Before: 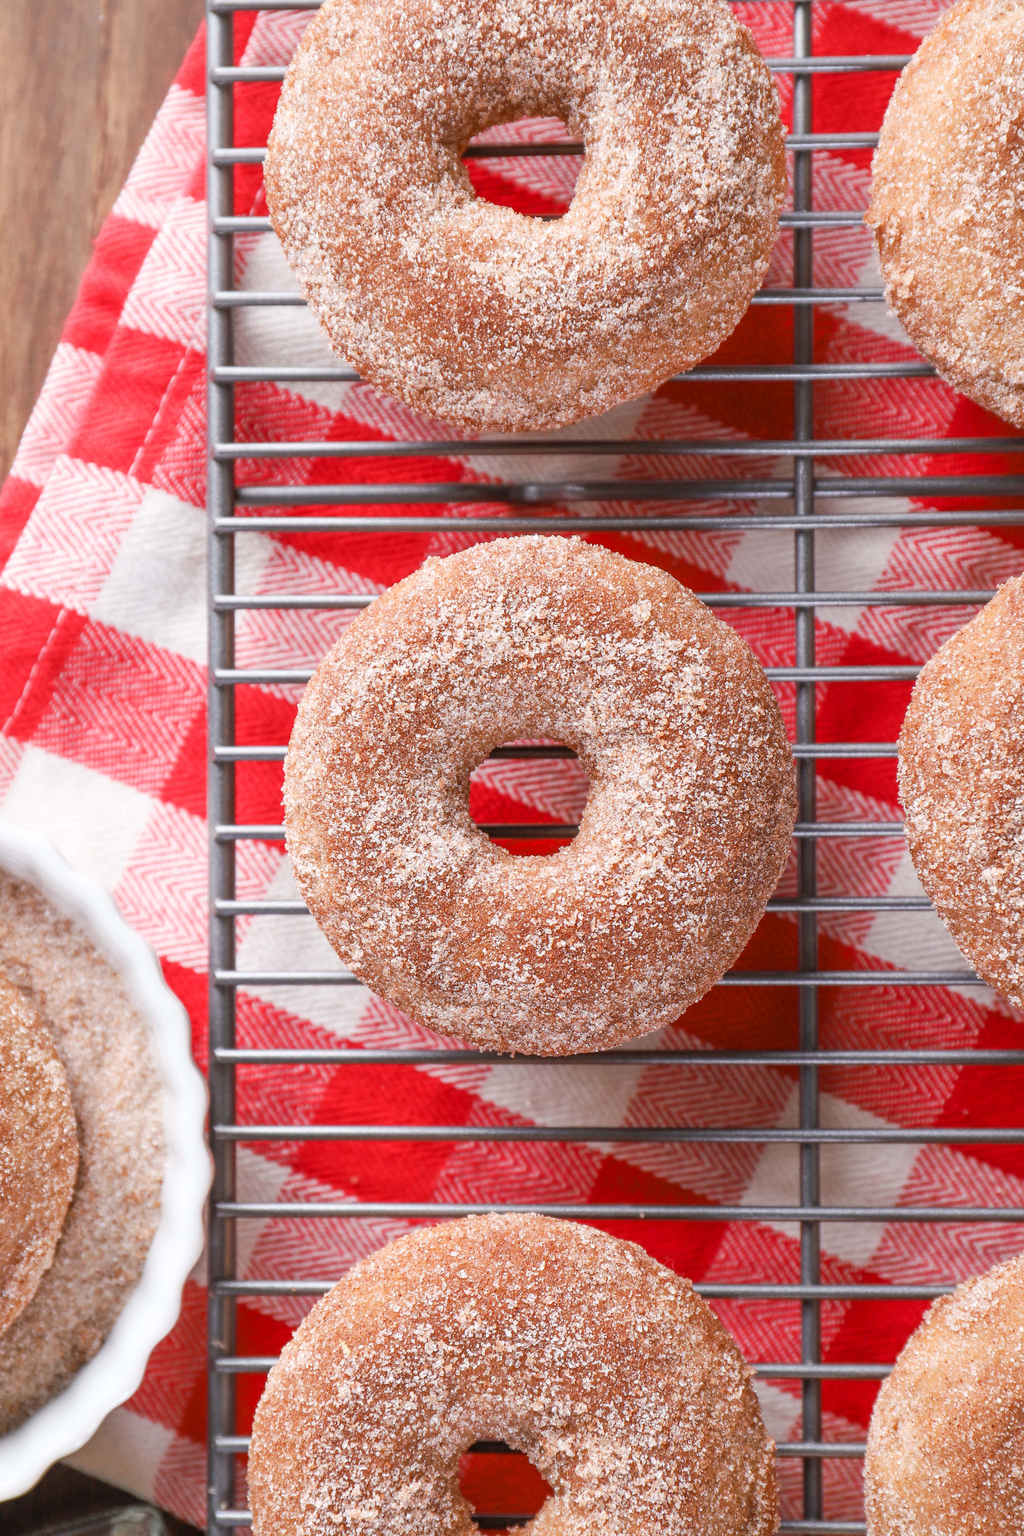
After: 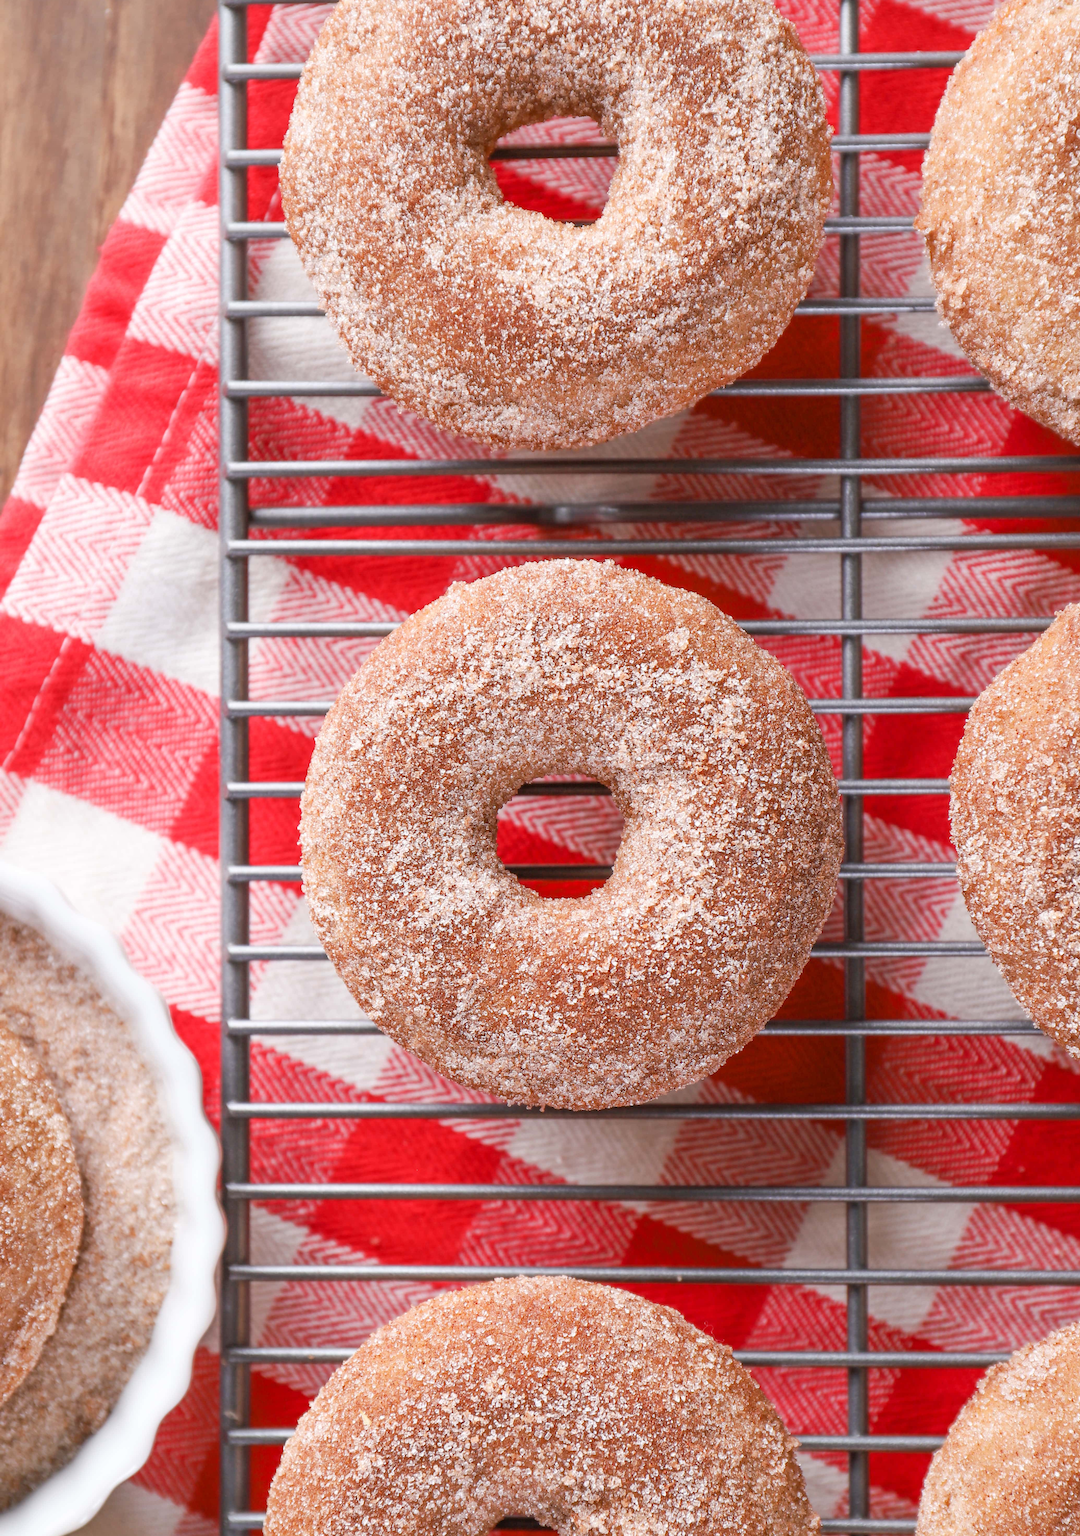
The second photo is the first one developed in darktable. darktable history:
crop: top 0.451%, right 0.258%, bottom 4.993%
